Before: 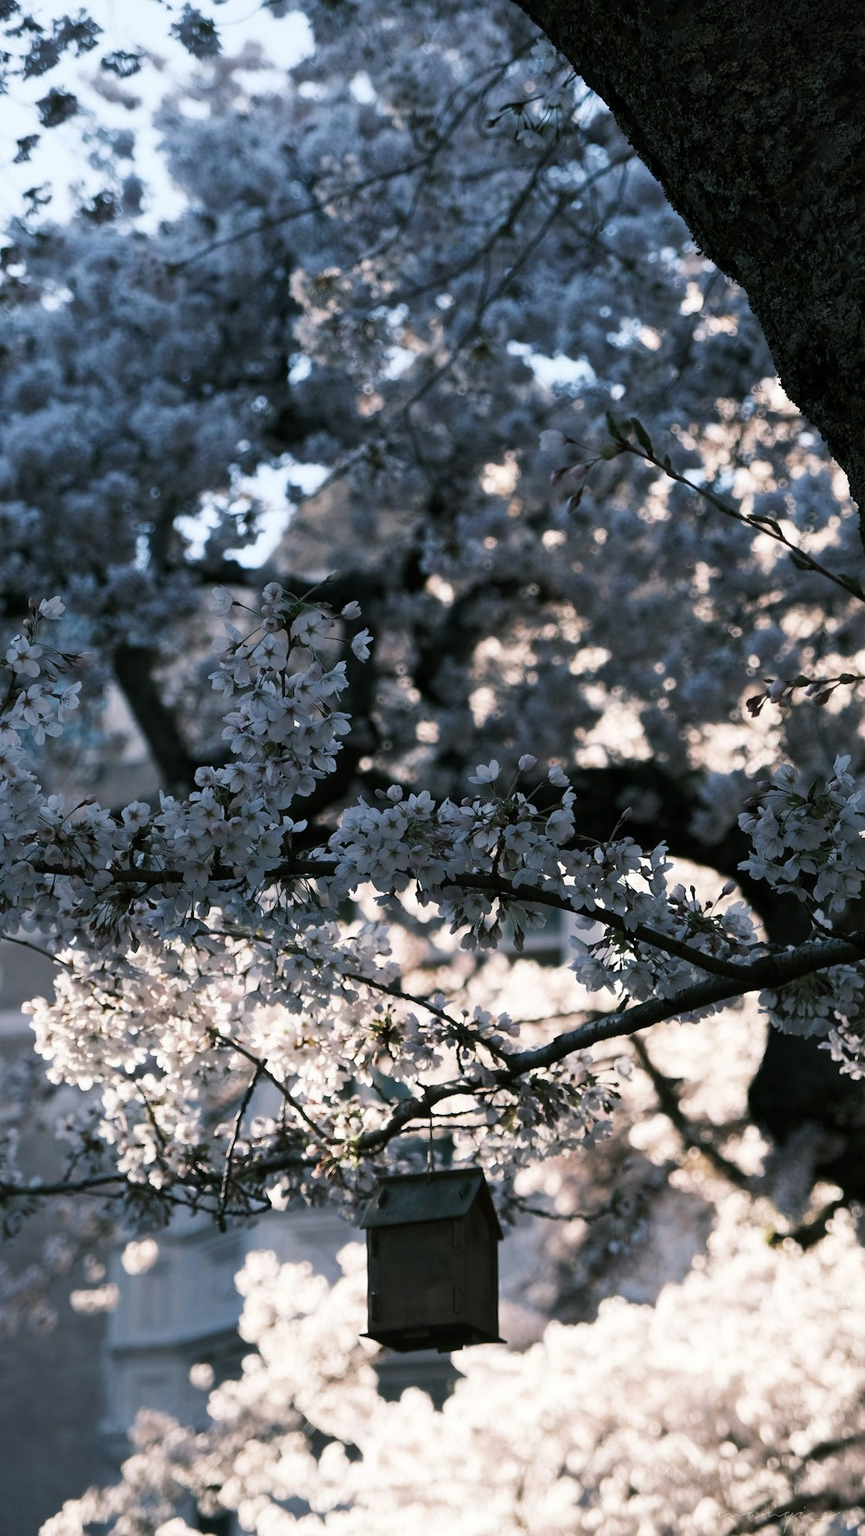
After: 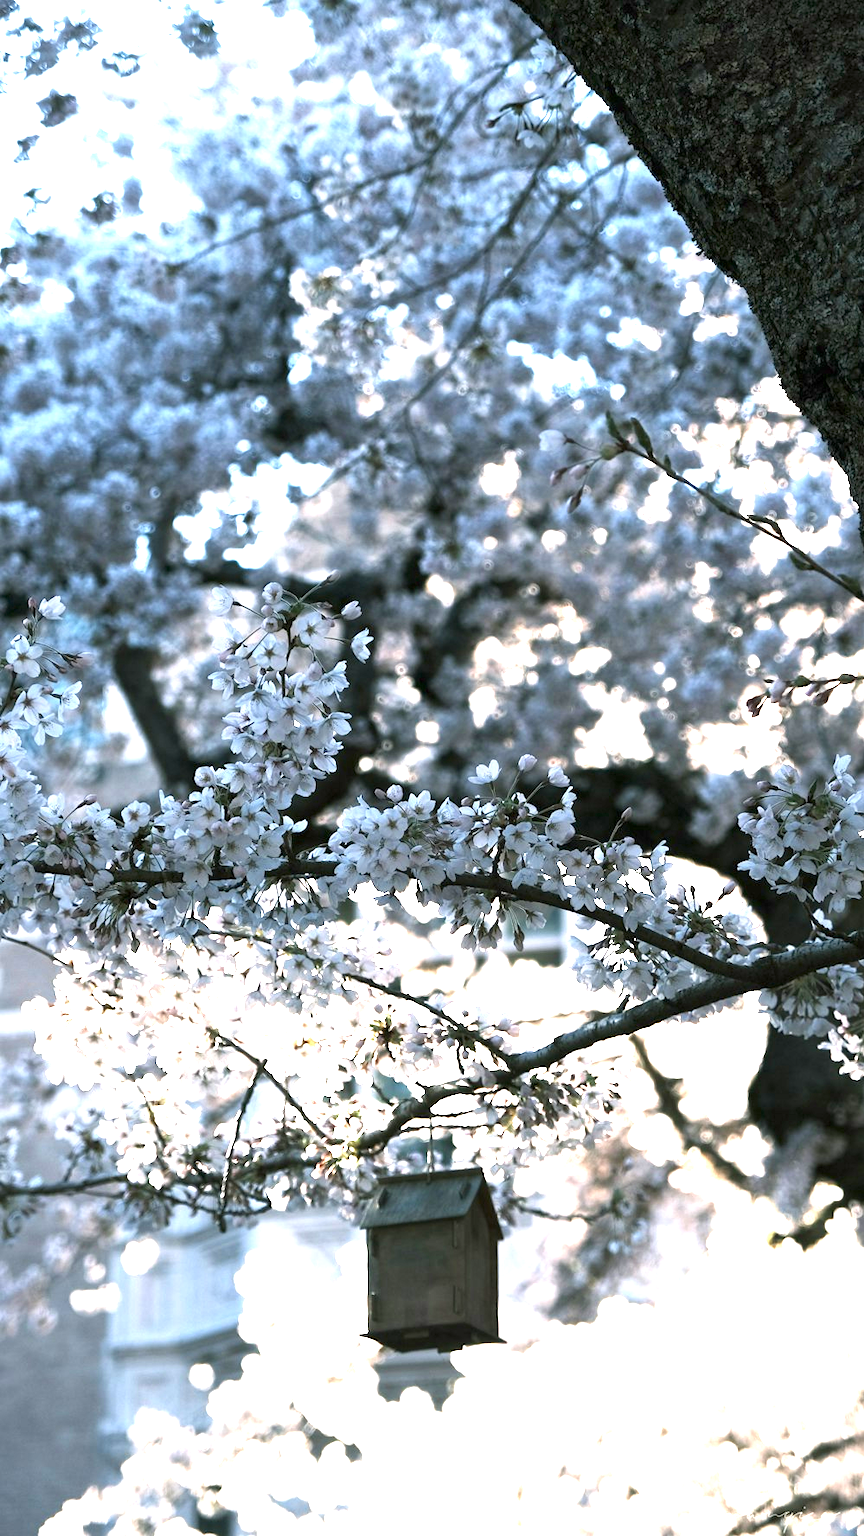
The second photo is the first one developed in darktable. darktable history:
exposure: exposure 1.998 EV, compensate exposure bias true, compensate highlight preservation false
